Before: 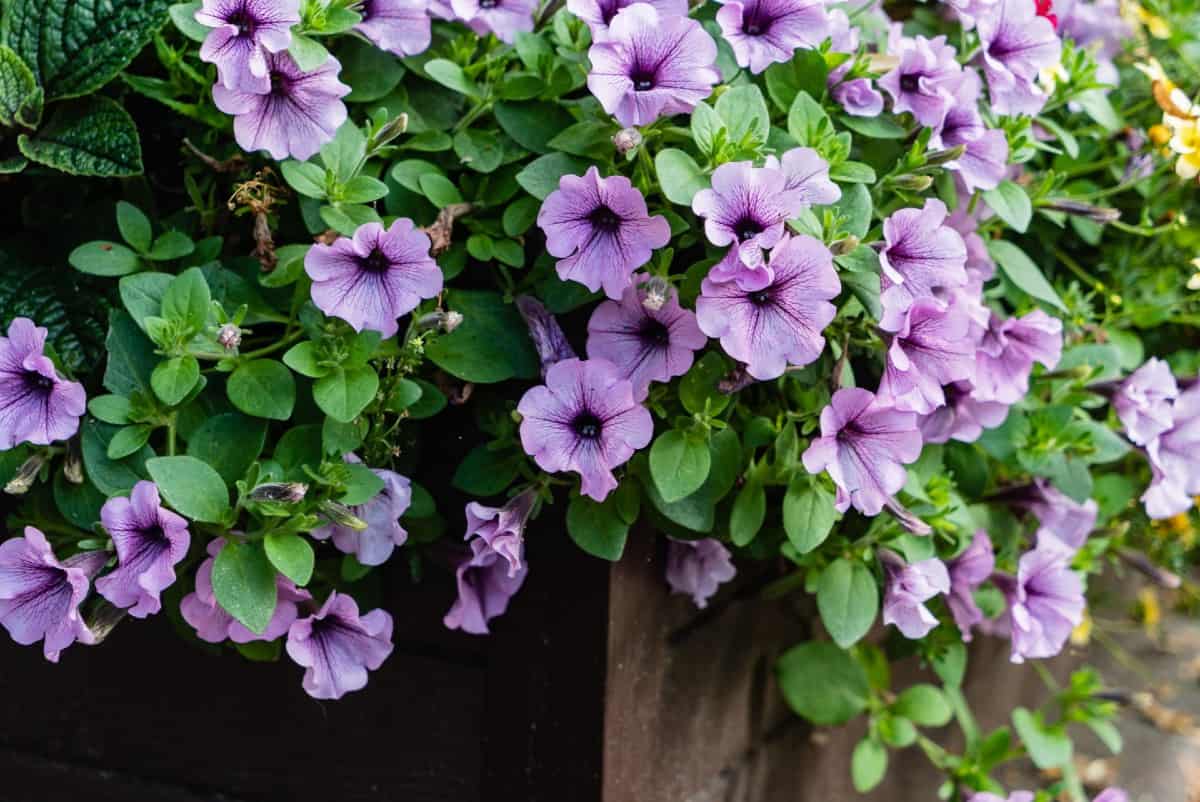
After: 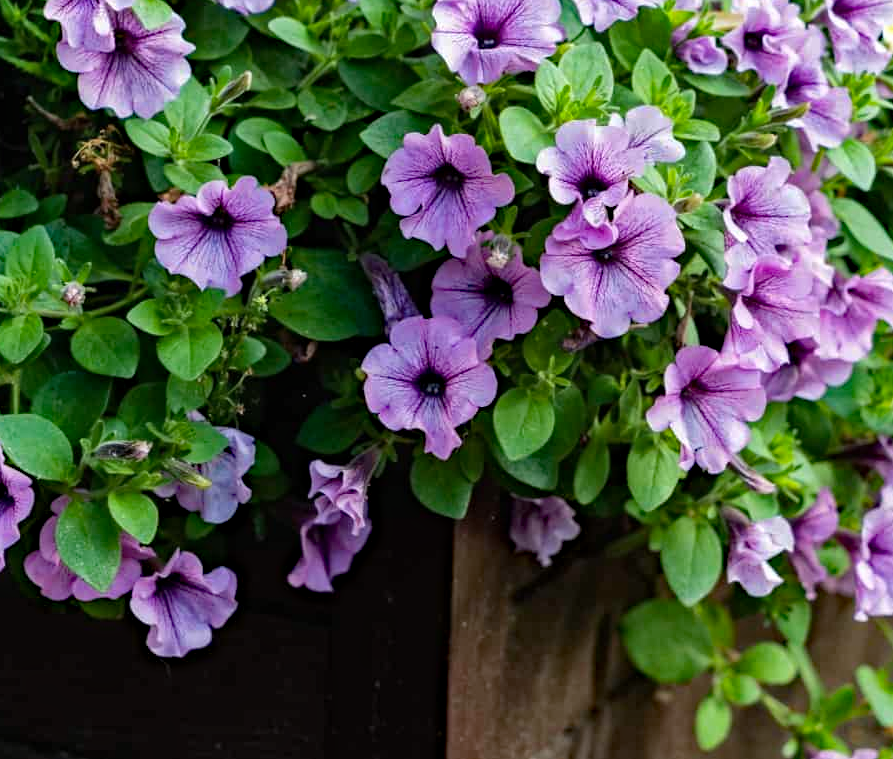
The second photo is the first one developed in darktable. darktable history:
haze removal: strength 0.496, distance 0.425, compatibility mode true, adaptive false
exposure: exposure 0.018 EV, compensate exposure bias true, compensate highlight preservation false
crop and rotate: left 13.015%, top 5.256%, right 12.545%
